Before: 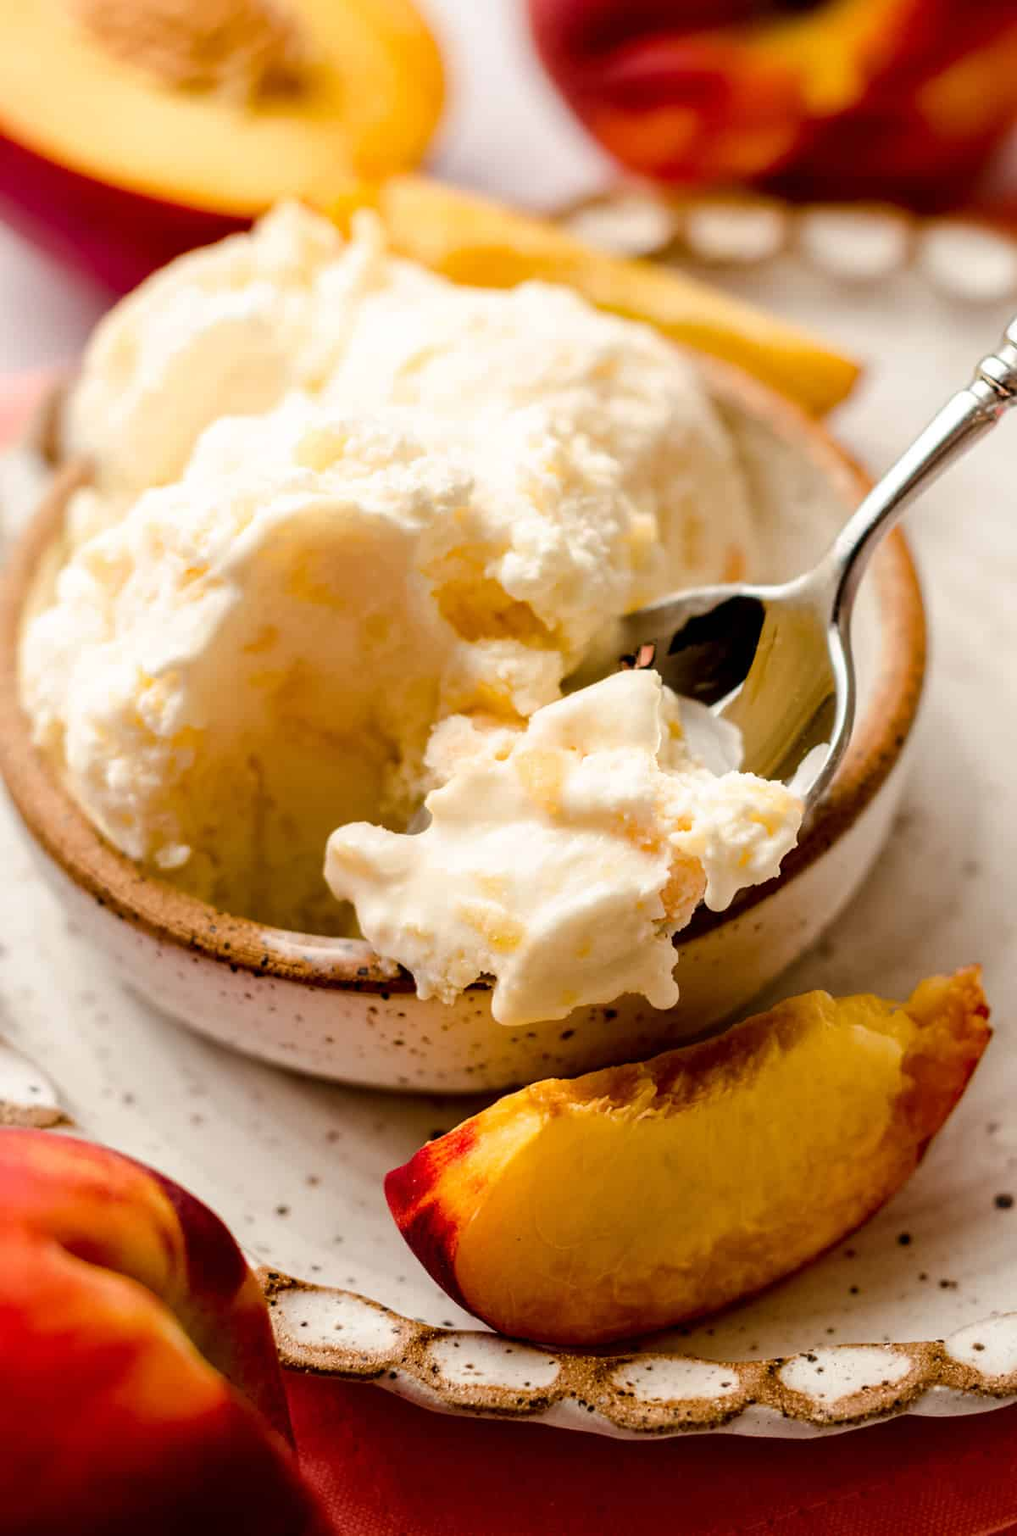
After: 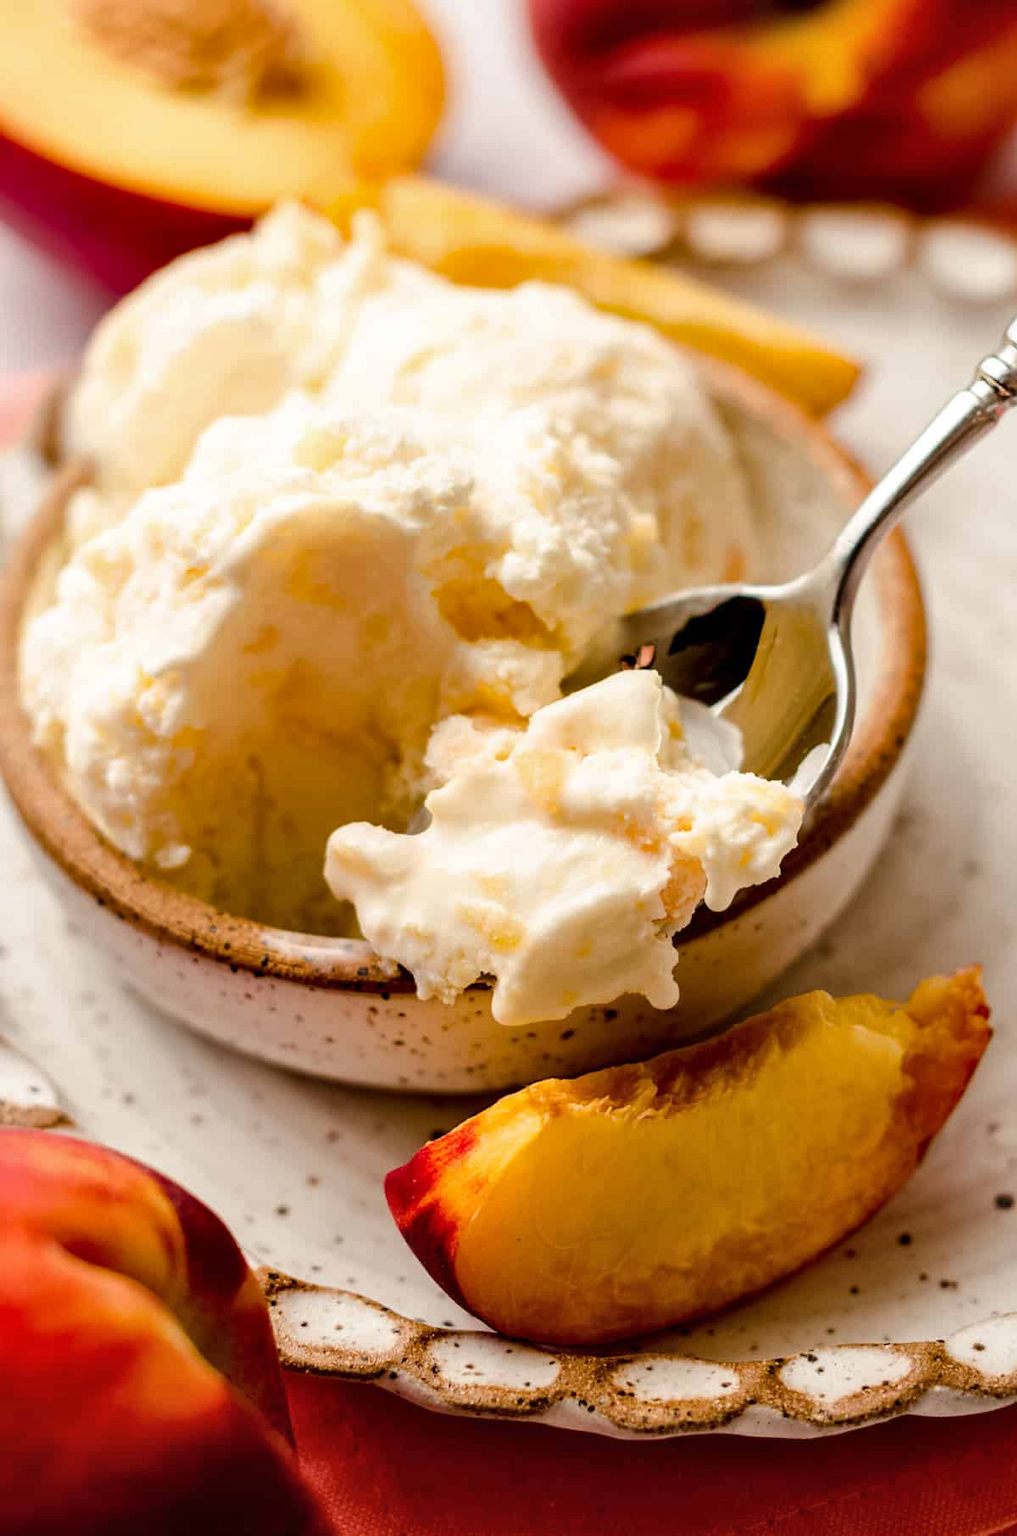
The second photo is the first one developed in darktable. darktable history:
shadows and highlights: shadows 36.23, highlights -27.18, soften with gaussian
